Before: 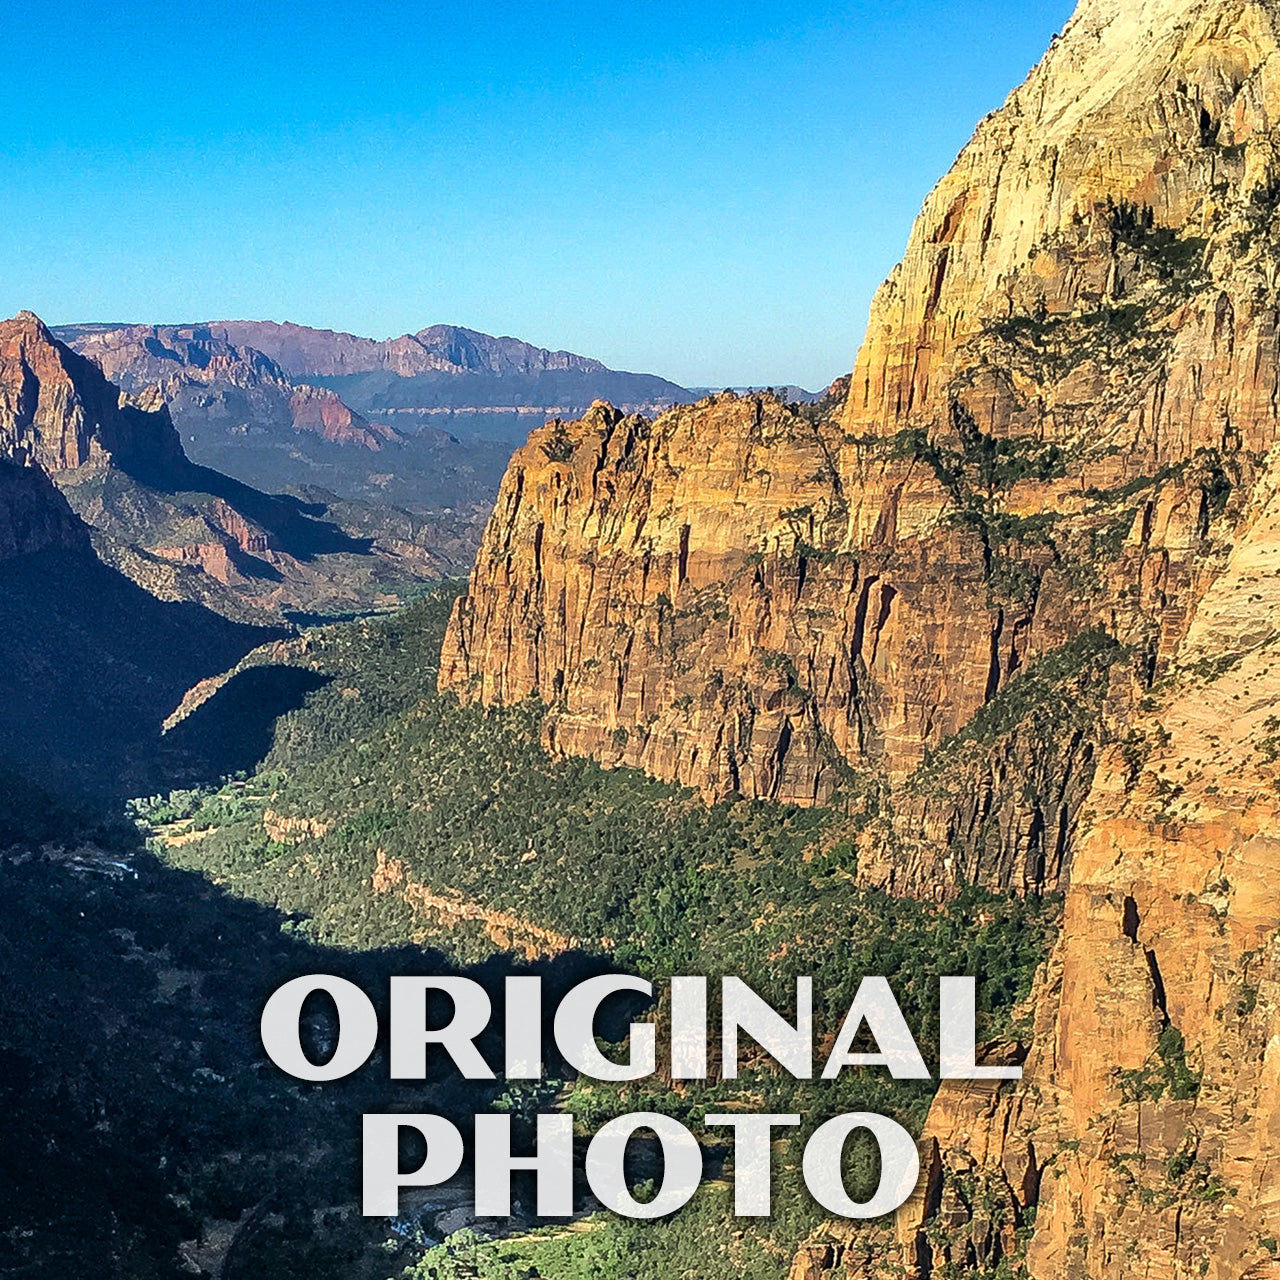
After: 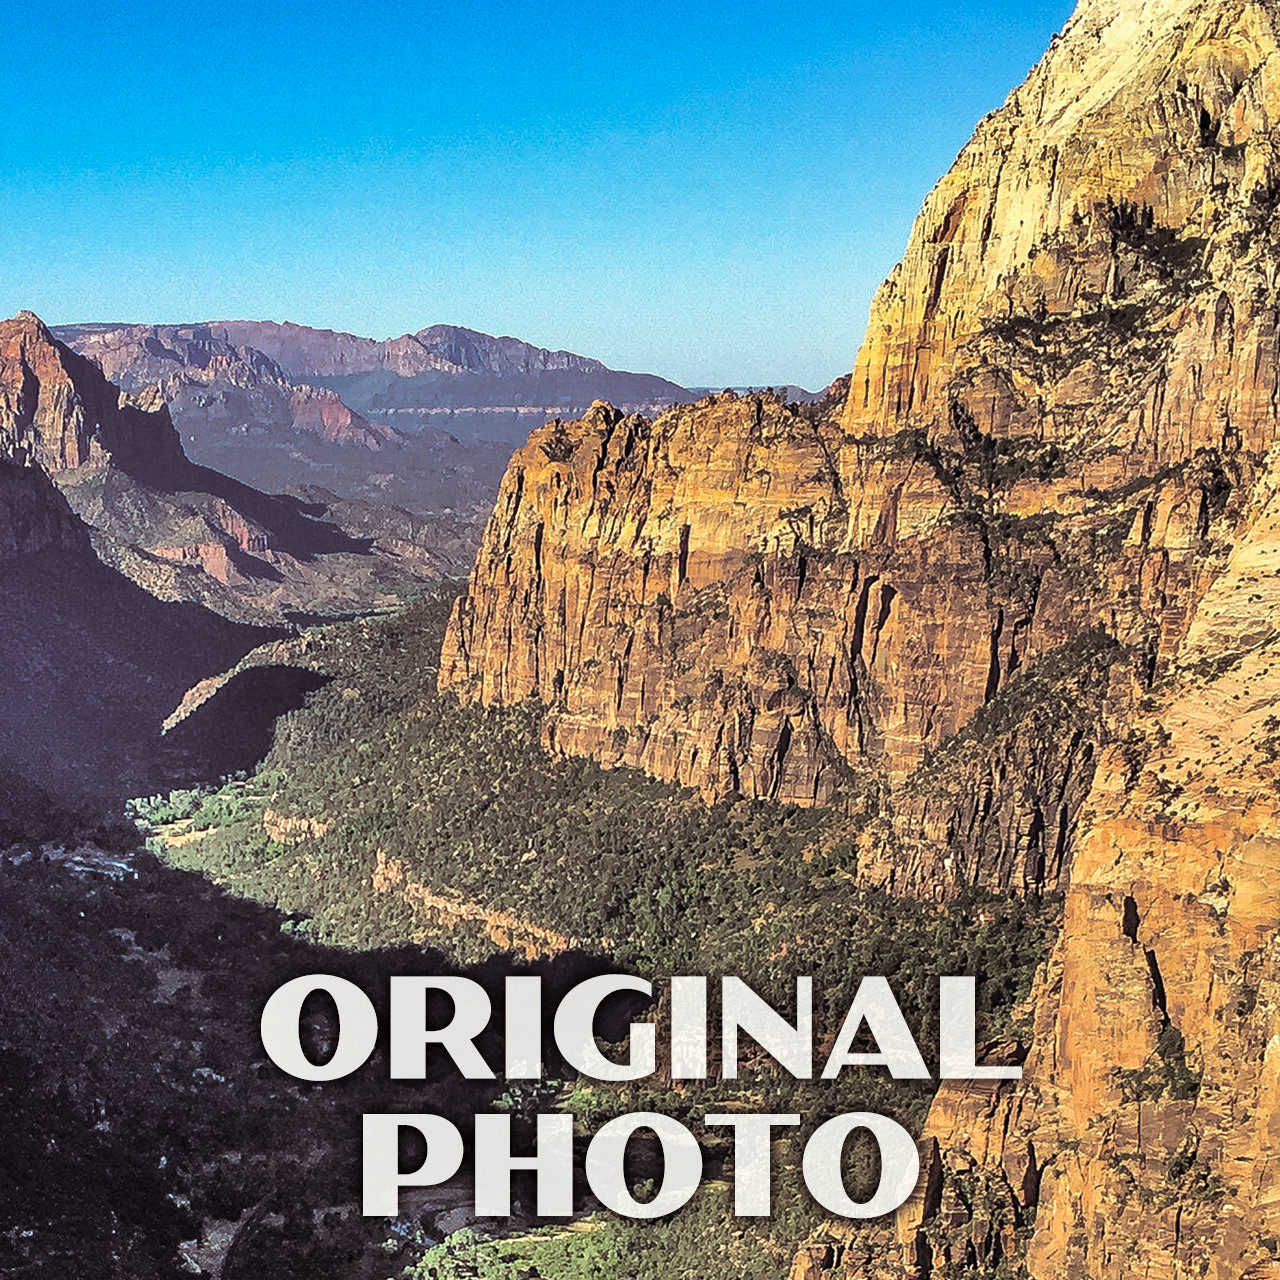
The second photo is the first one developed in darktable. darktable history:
split-toning: shadows › saturation 0.24, highlights › hue 54°, highlights › saturation 0.24
shadows and highlights: white point adjustment 1, soften with gaussian
